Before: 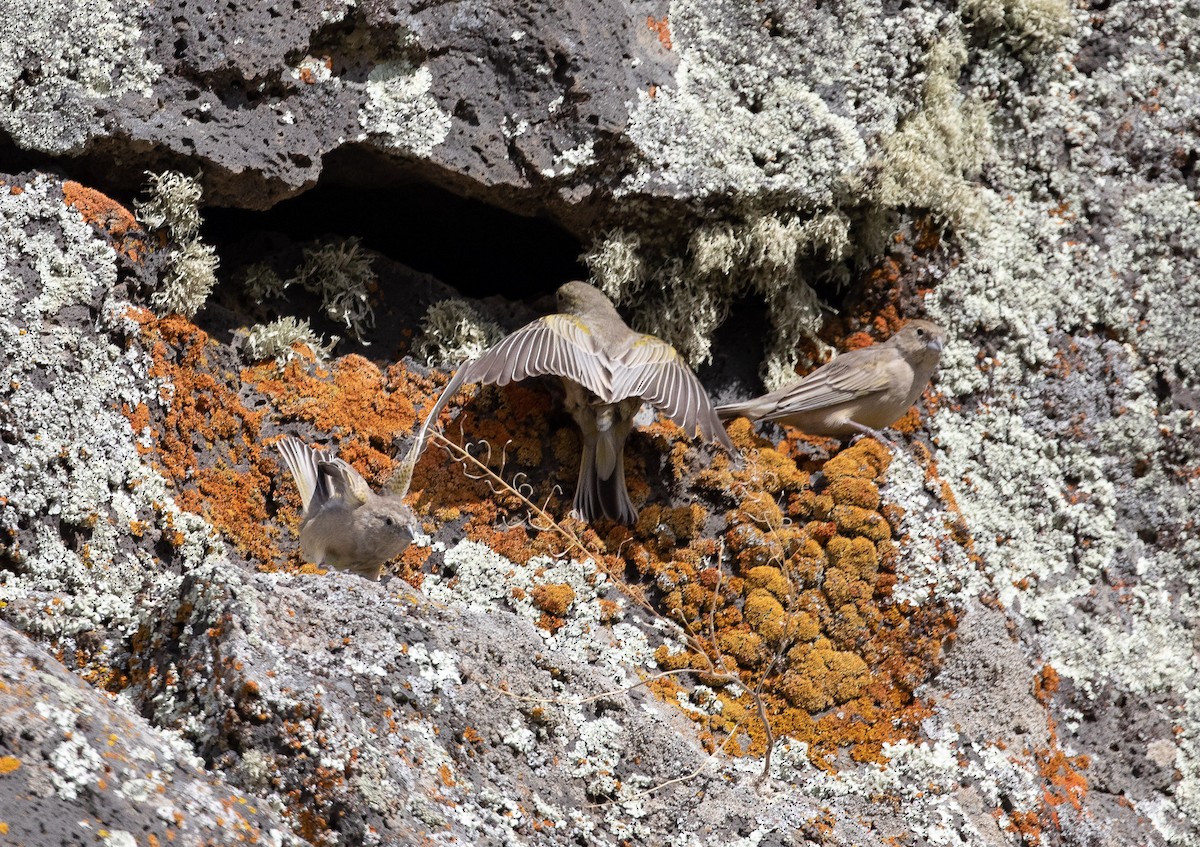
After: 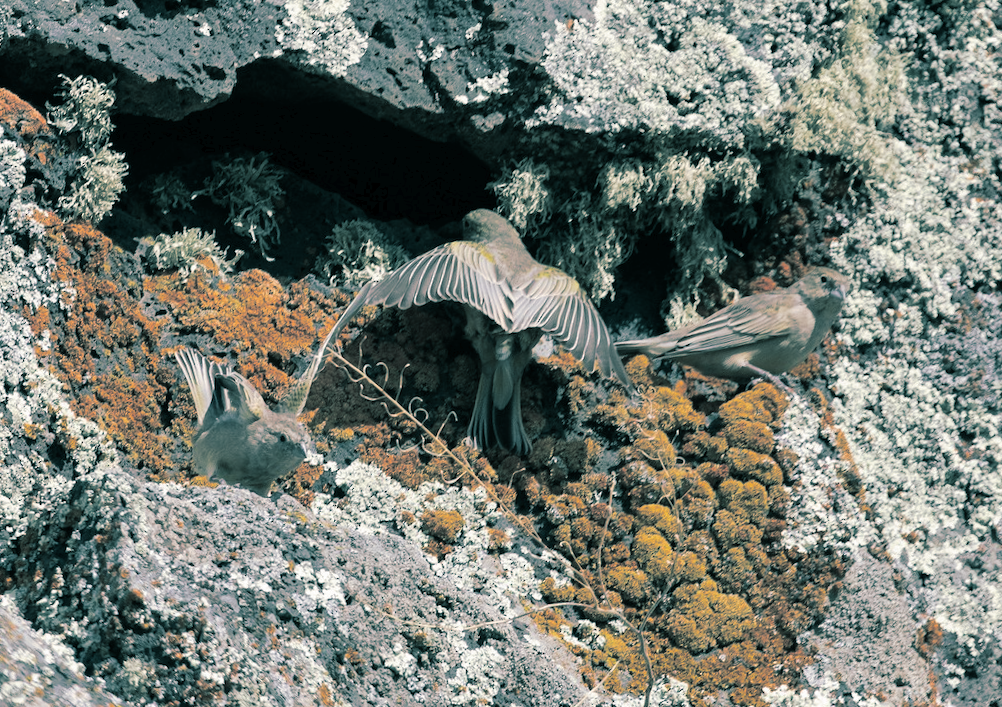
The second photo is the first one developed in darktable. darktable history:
split-toning: shadows › hue 186.43°, highlights › hue 49.29°, compress 30.29%
crop and rotate: angle -3.27°, left 5.211%, top 5.211%, right 4.607%, bottom 4.607%
tone curve: curves: ch0 [(0, 0) (0.003, 0.014) (0.011, 0.014) (0.025, 0.022) (0.044, 0.041) (0.069, 0.063) (0.1, 0.086) (0.136, 0.118) (0.177, 0.161) (0.224, 0.211) (0.277, 0.262) (0.335, 0.323) (0.399, 0.384) (0.468, 0.459) (0.543, 0.54) (0.623, 0.624) (0.709, 0.711) (0.801, 0.796) (0.898, 0.879) (1, 1)], preserve colors none
